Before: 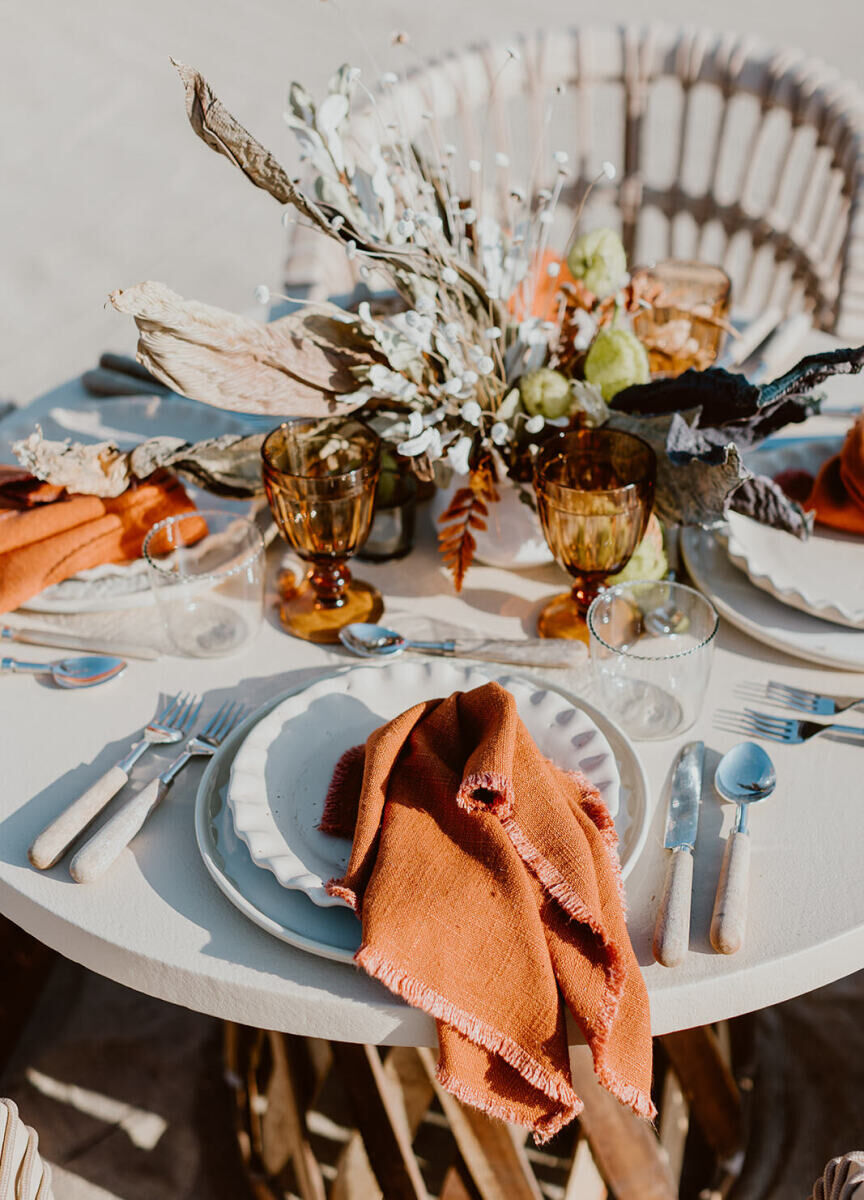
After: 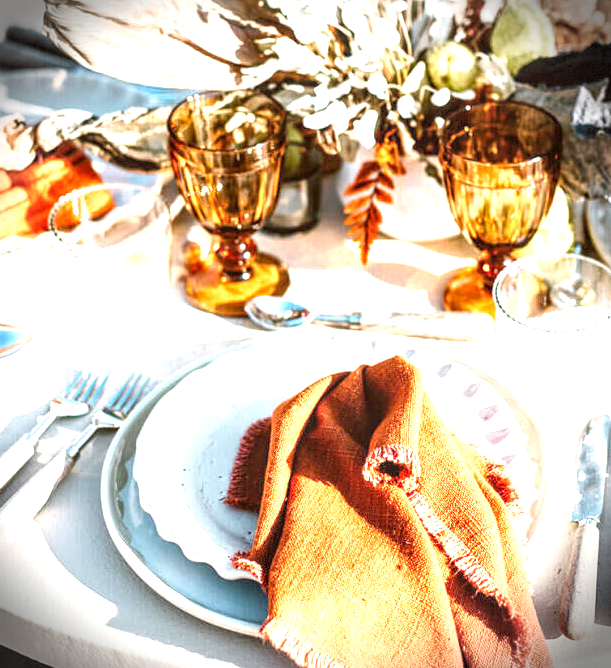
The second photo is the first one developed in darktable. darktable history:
vignetting: brightness -0.882, dithering 8-bit output, unbound false
crop: left 10.944%, top 27.26%, right 18.244%, bottom 17.034%
exposure: black level correction 0.001, exposure 1.829 EV, compensate highlight preservation false
local contrast: highlights 62%, detail 143%, midtone range 0.422
